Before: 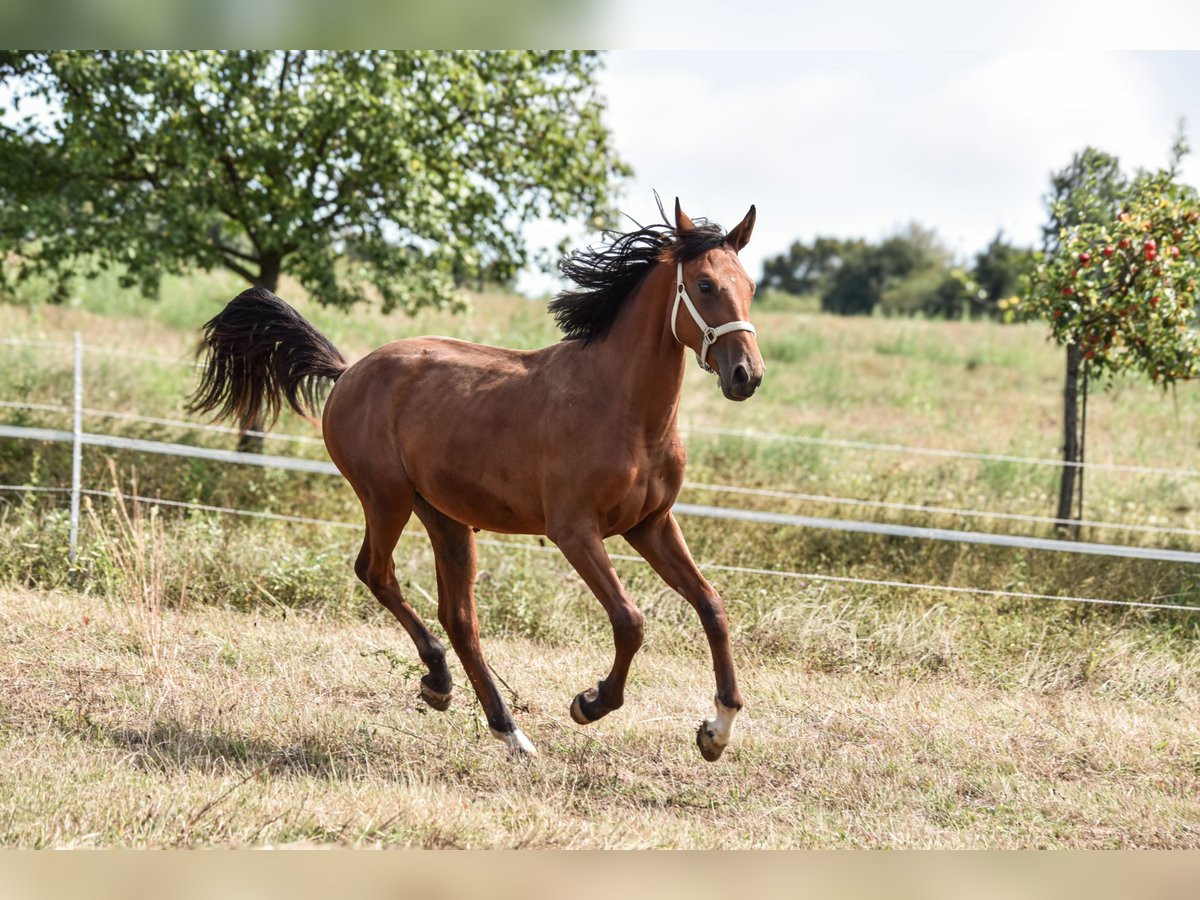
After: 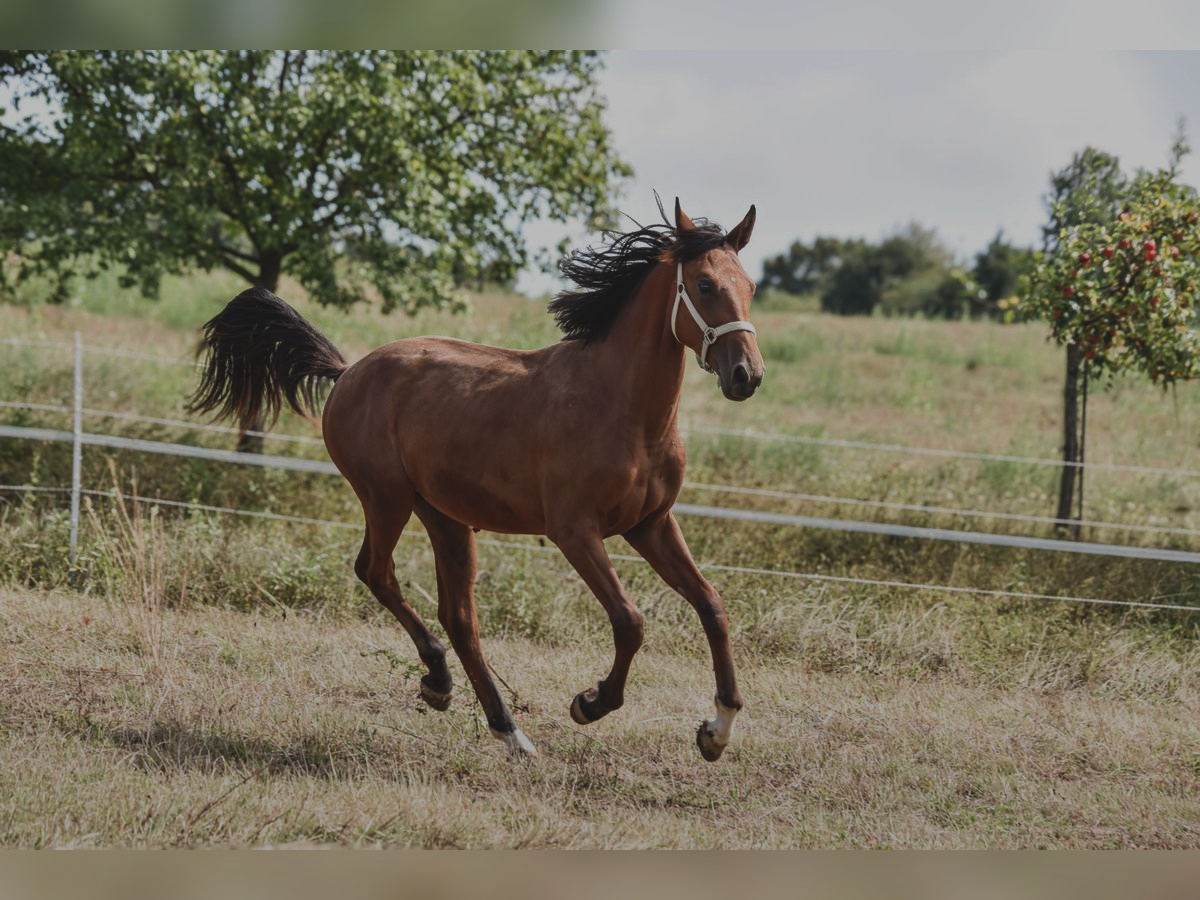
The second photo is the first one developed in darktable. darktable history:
exposure: black level correction -0.016, exposure -1.018 EV, compensate highlight preservation false
graduated density: rotation -180°, offset 24.95
